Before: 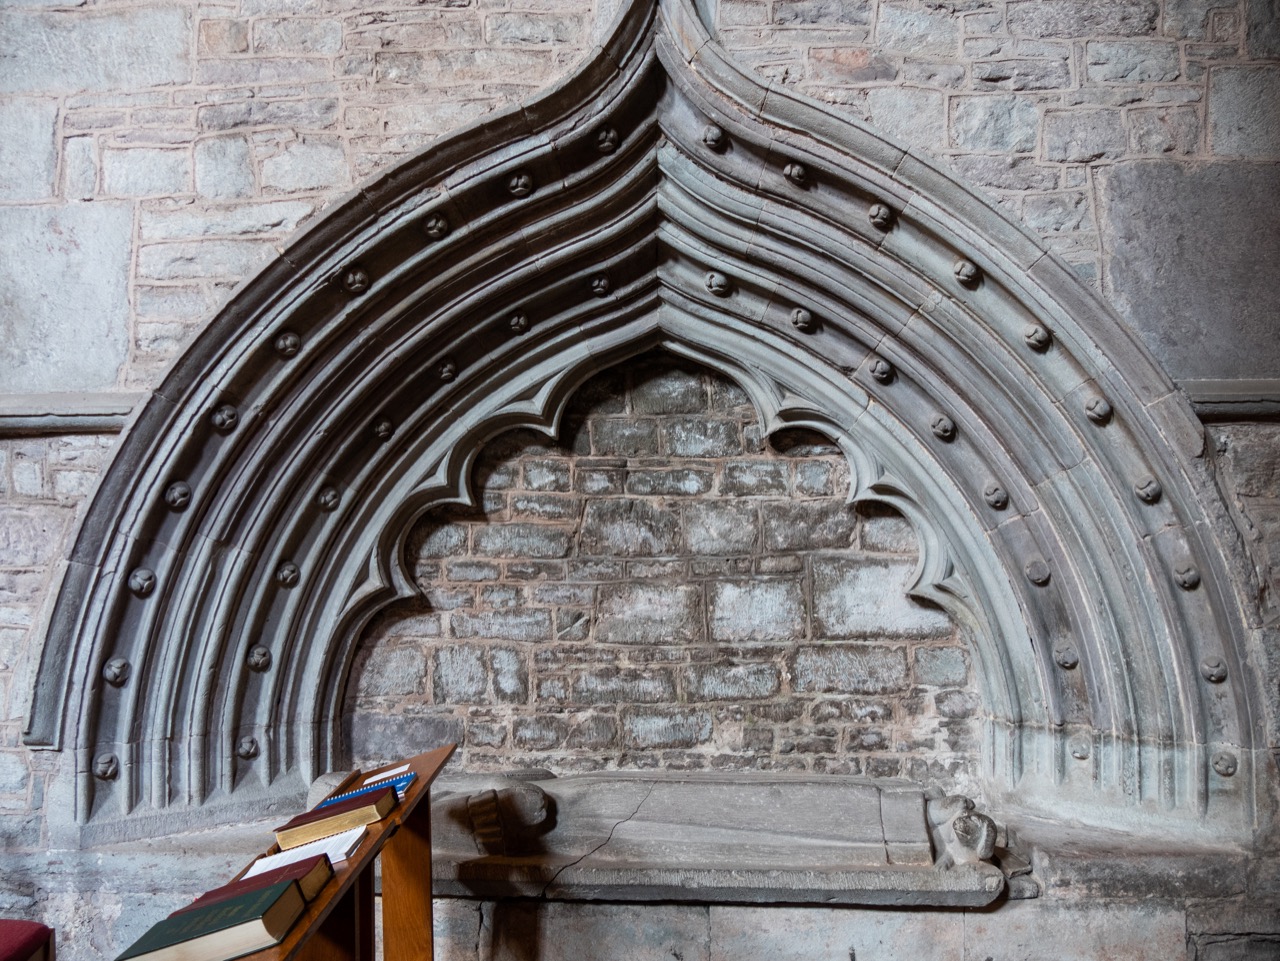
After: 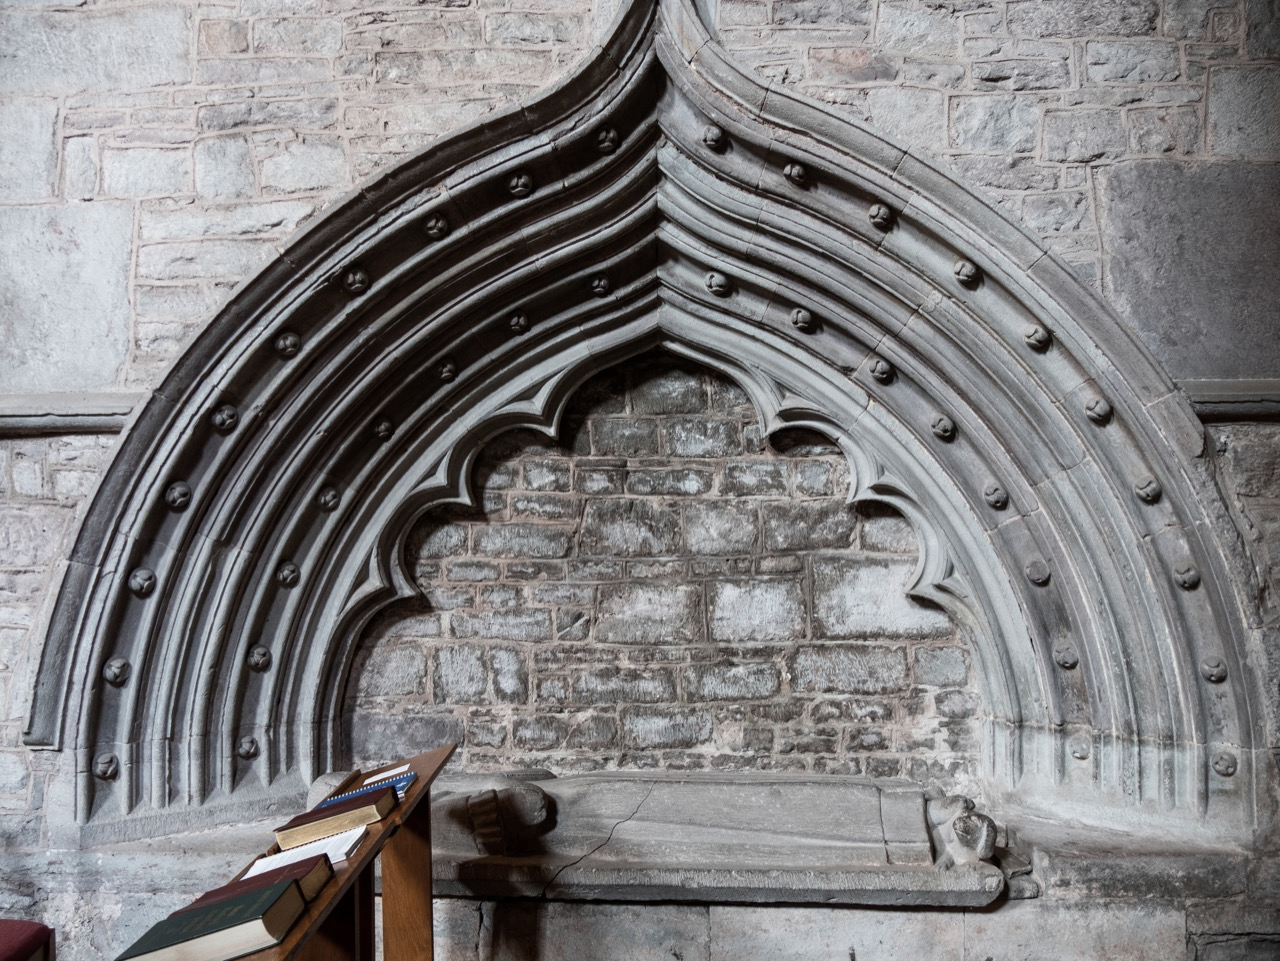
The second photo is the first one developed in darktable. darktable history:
contrast brightness saturation: contrast 0.098, saturation -0.376
